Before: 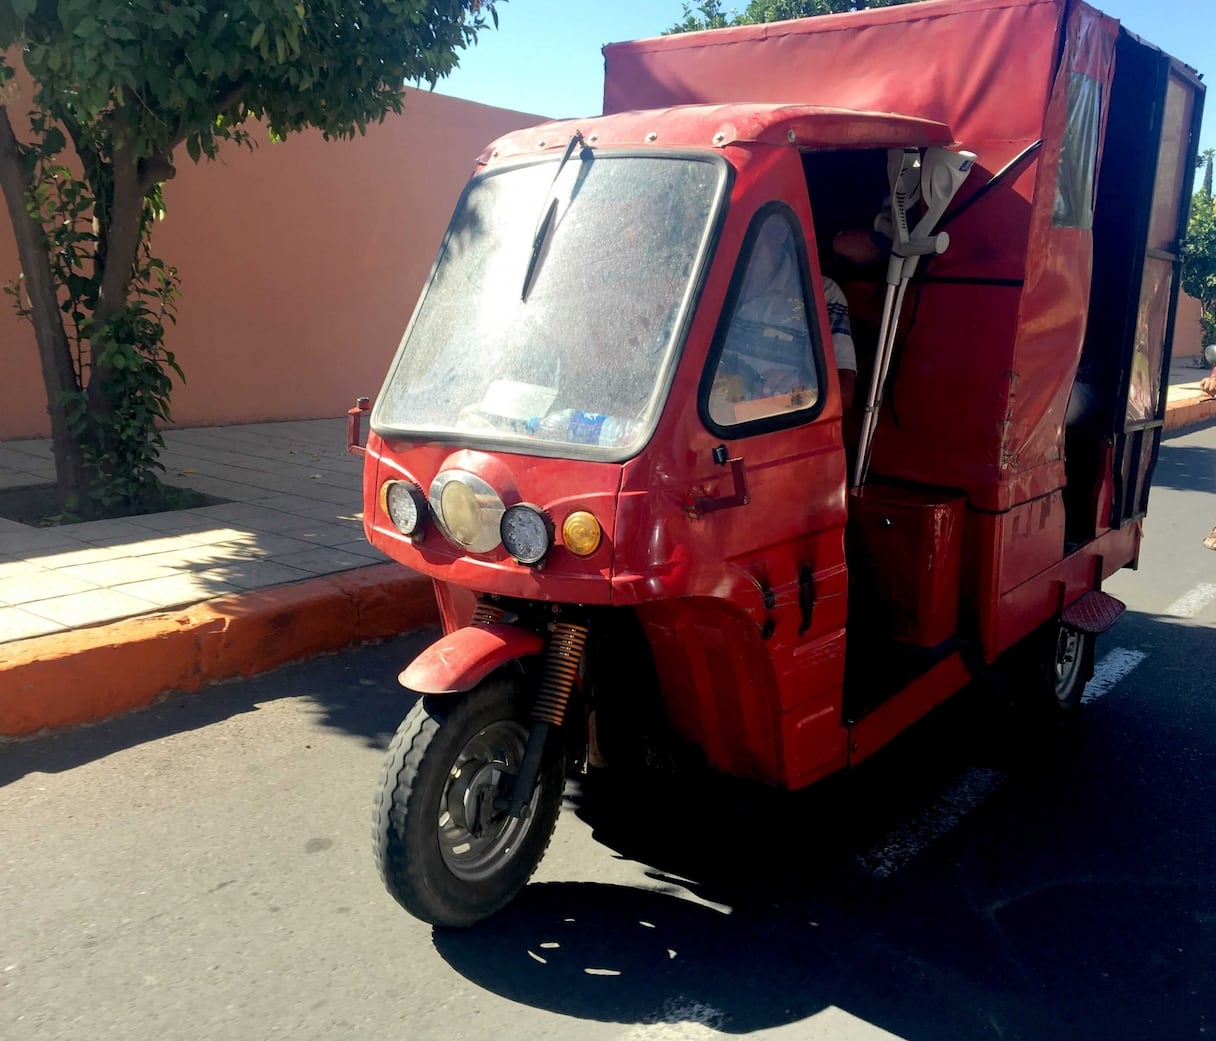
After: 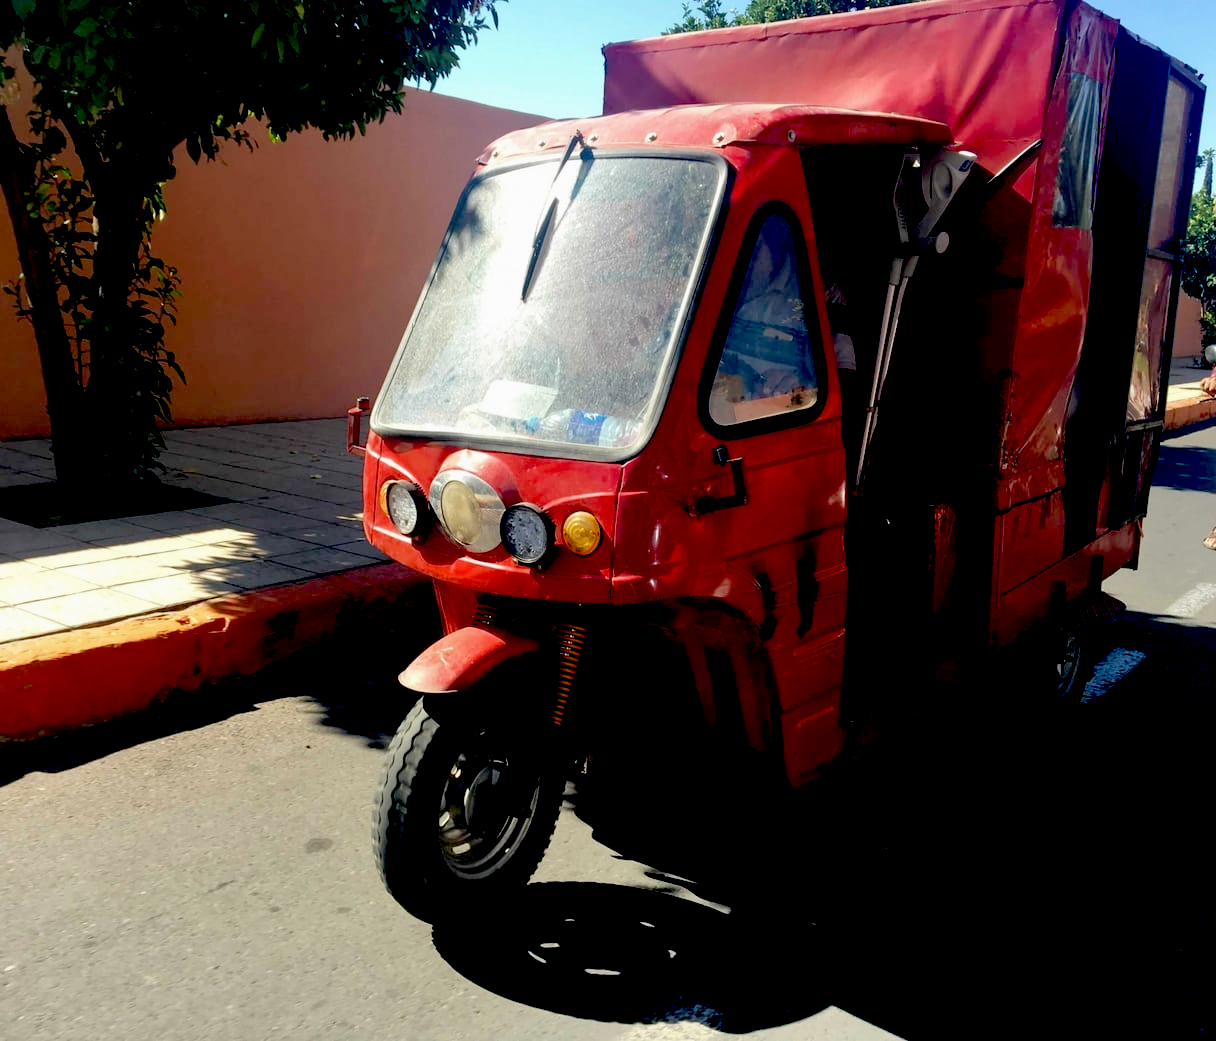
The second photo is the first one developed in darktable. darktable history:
exposure: black level correction 0.055, exposure -0.033 EV, compensate exposure bias true, compensate highlight preservation false
